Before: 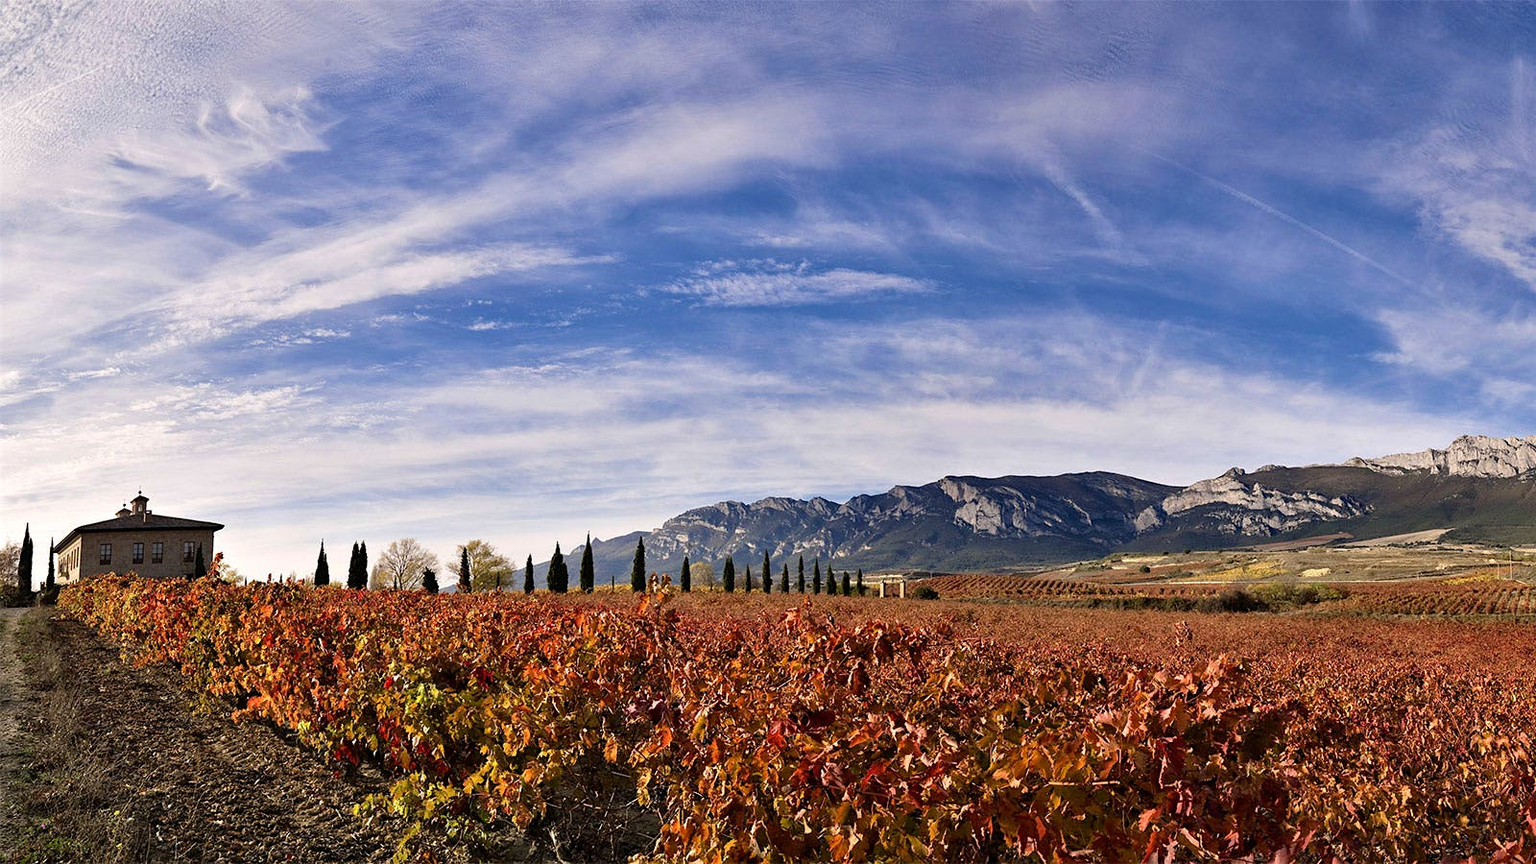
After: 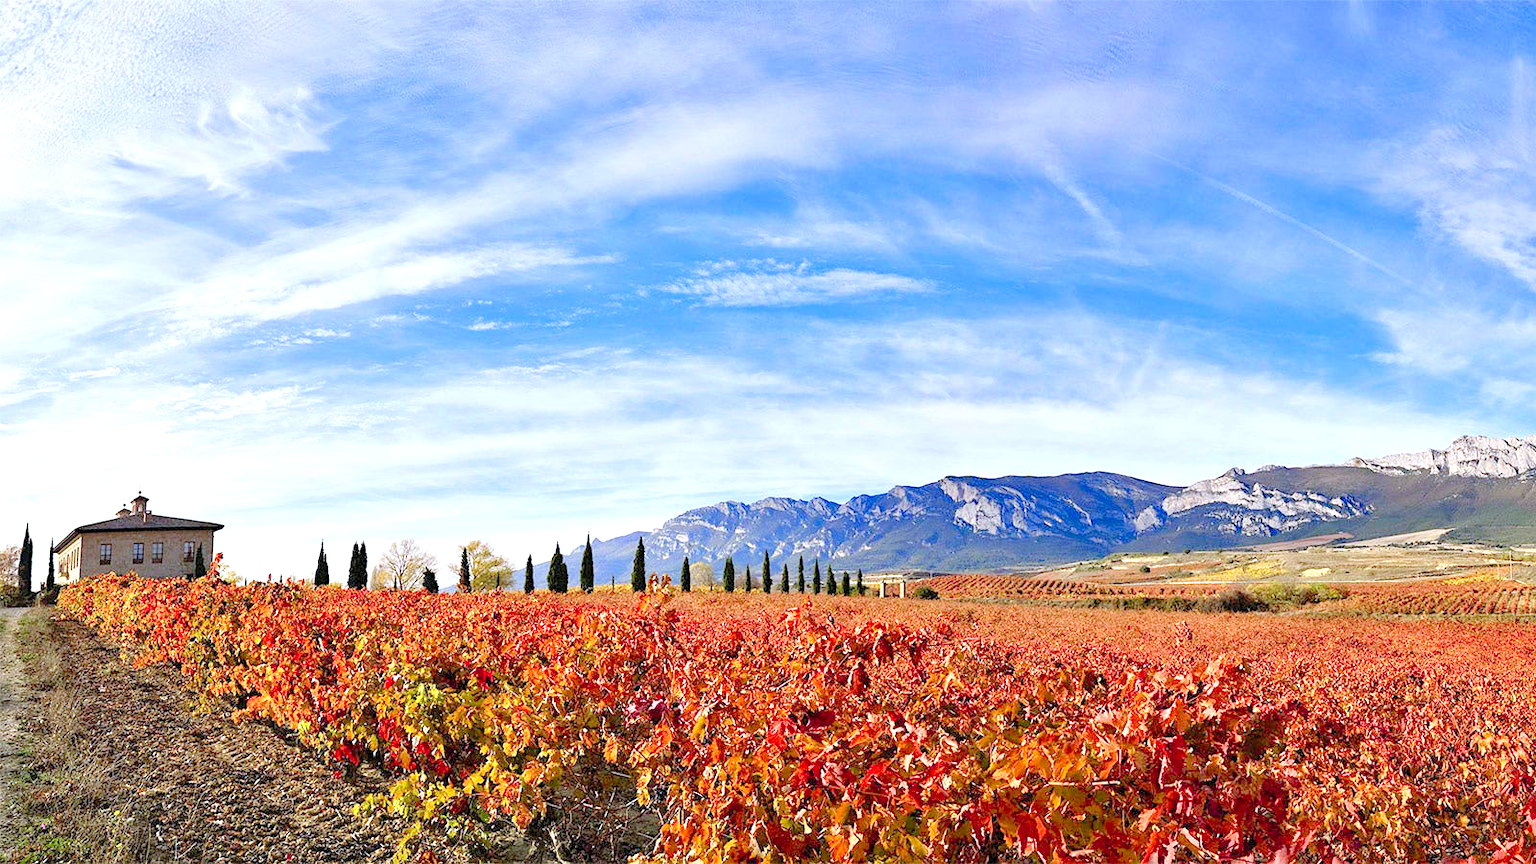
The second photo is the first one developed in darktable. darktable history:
levels: levels [0.008, 0.318, 0.836]
white balance: red 0.924, blue 1.095
